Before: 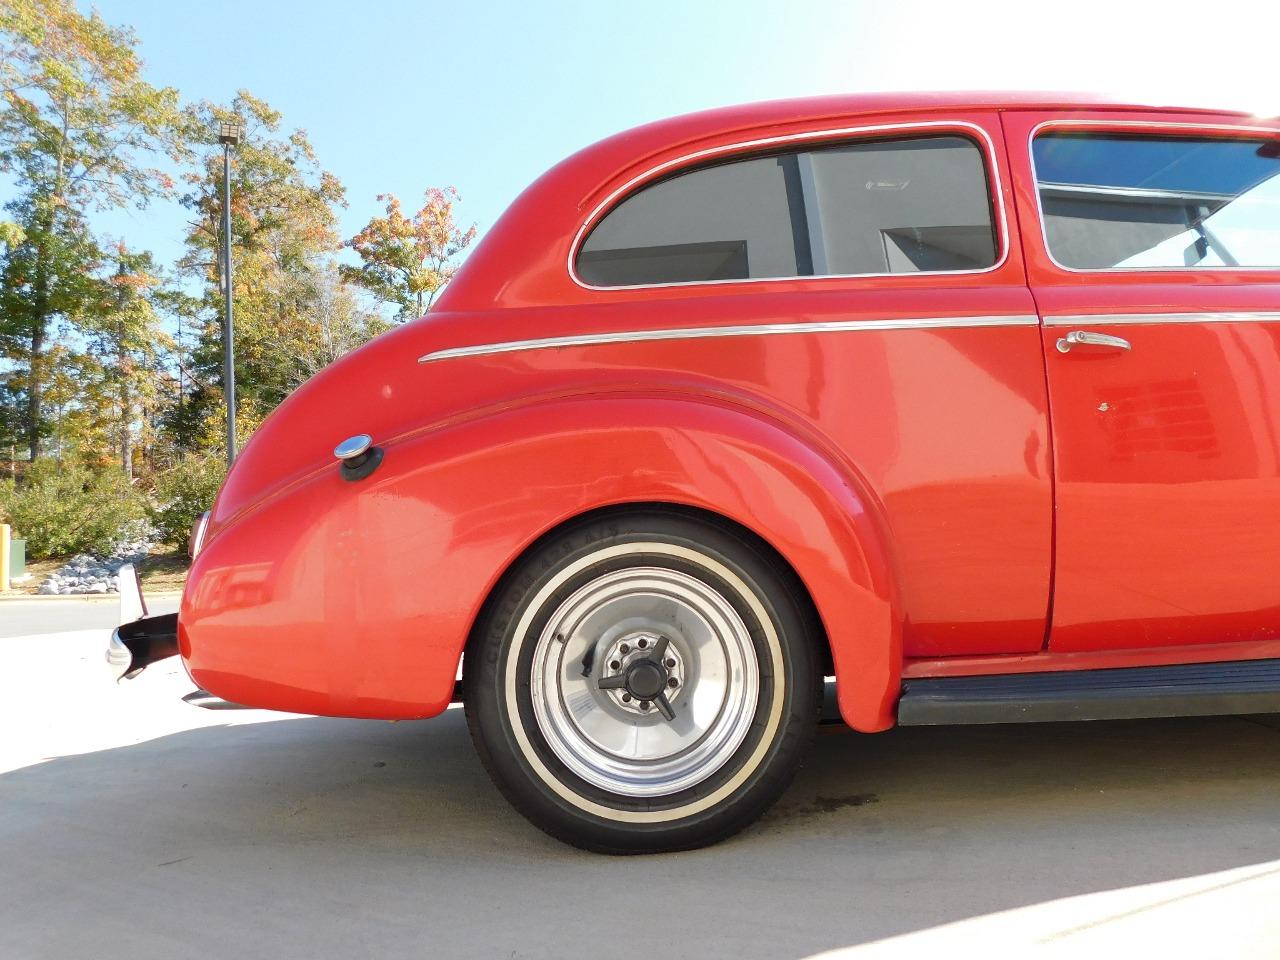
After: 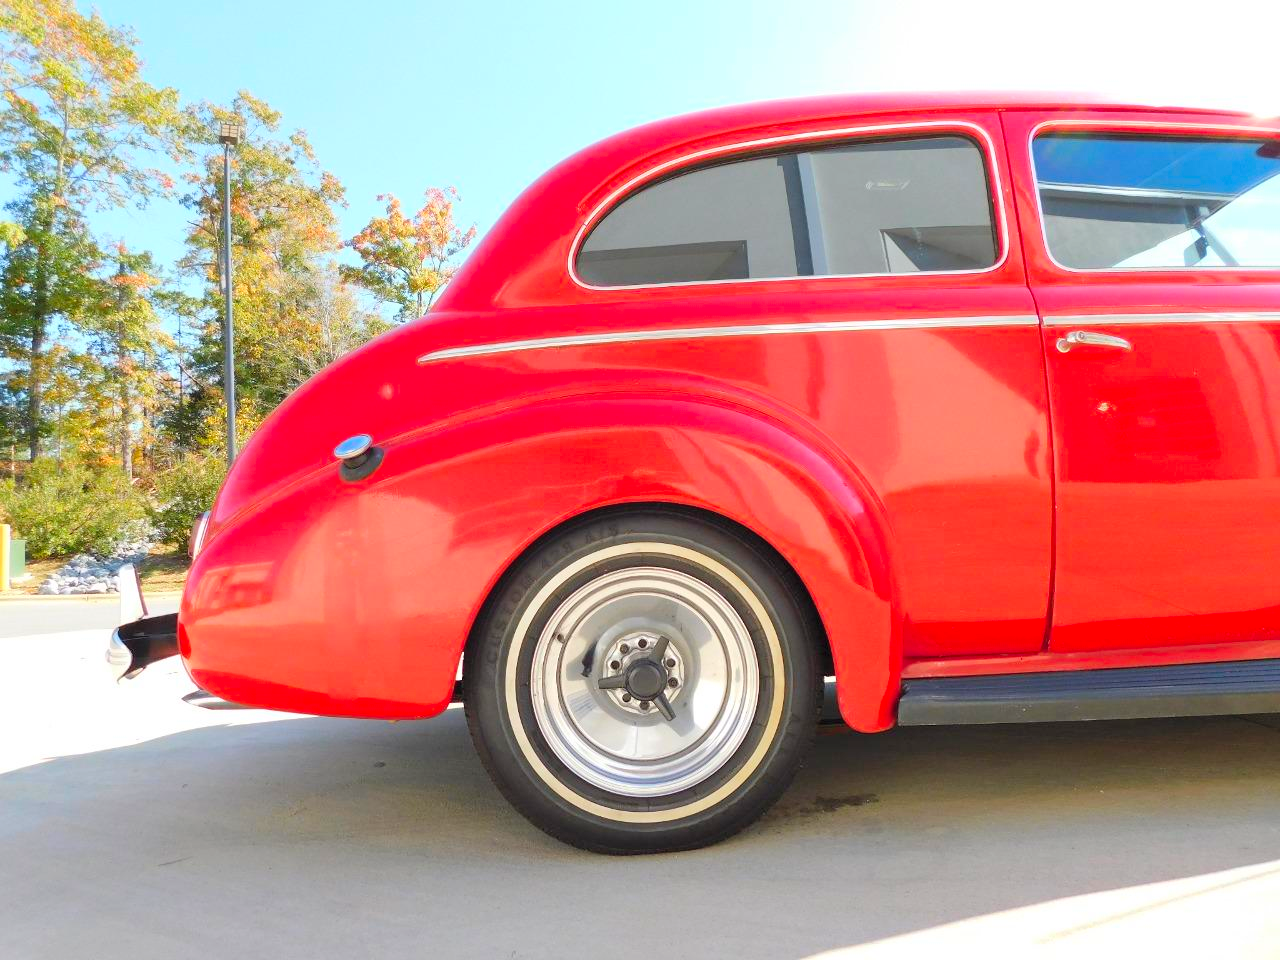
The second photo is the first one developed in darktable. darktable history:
contrast brightness saturation: contrast 0.069, brightness 0.174, saturation 0.403
